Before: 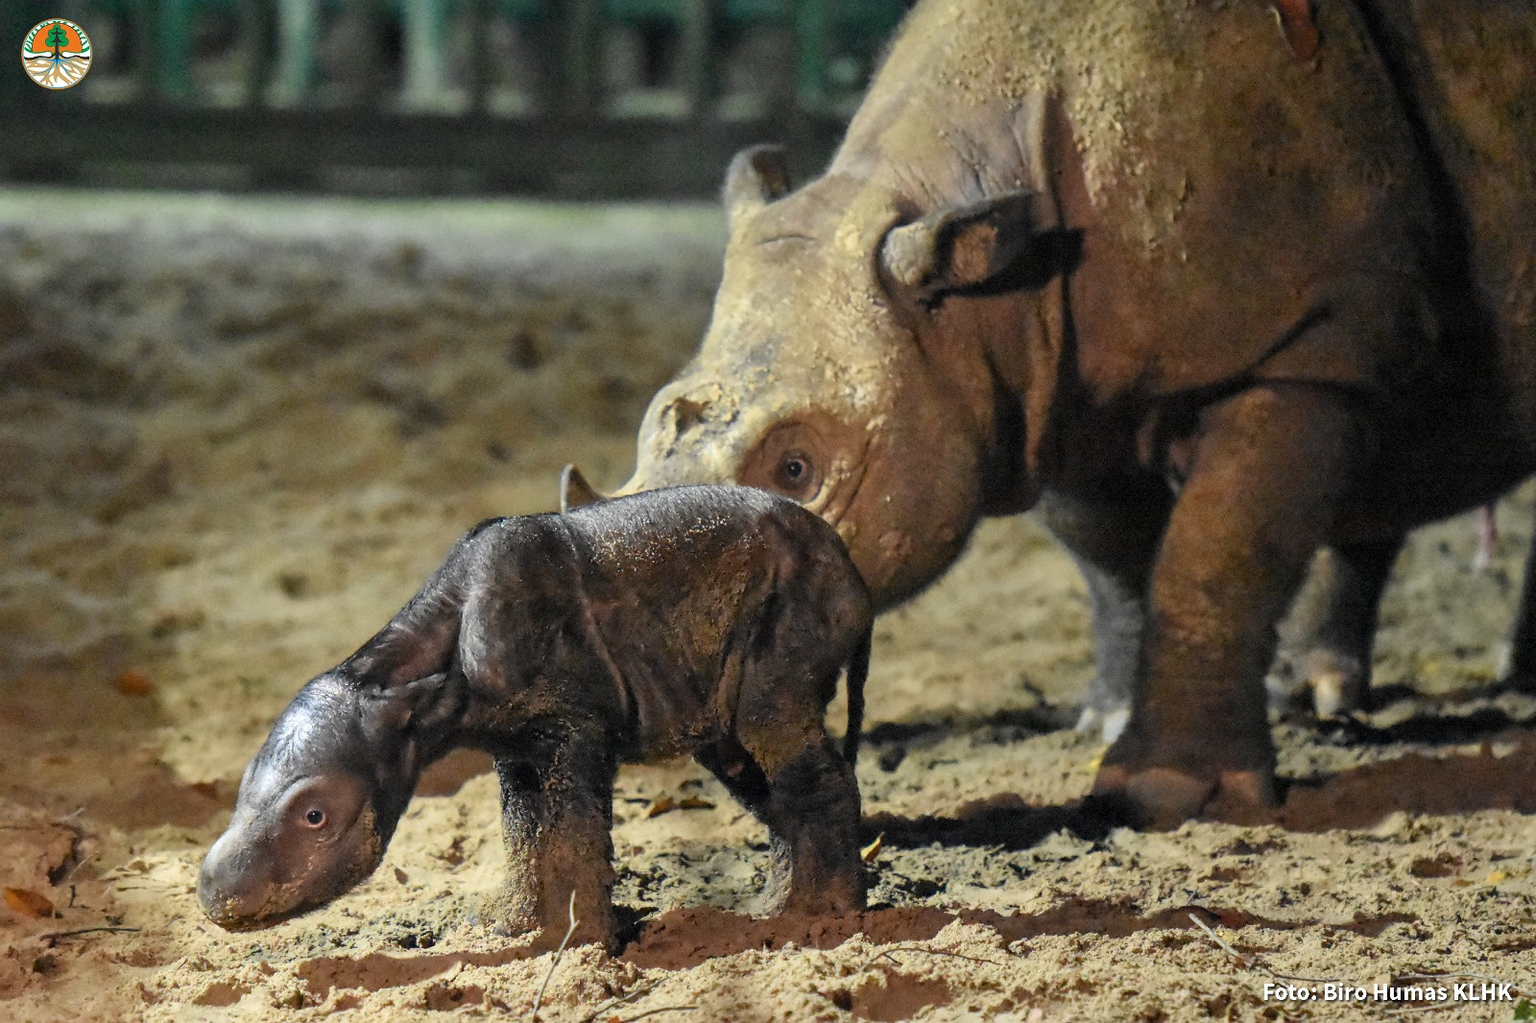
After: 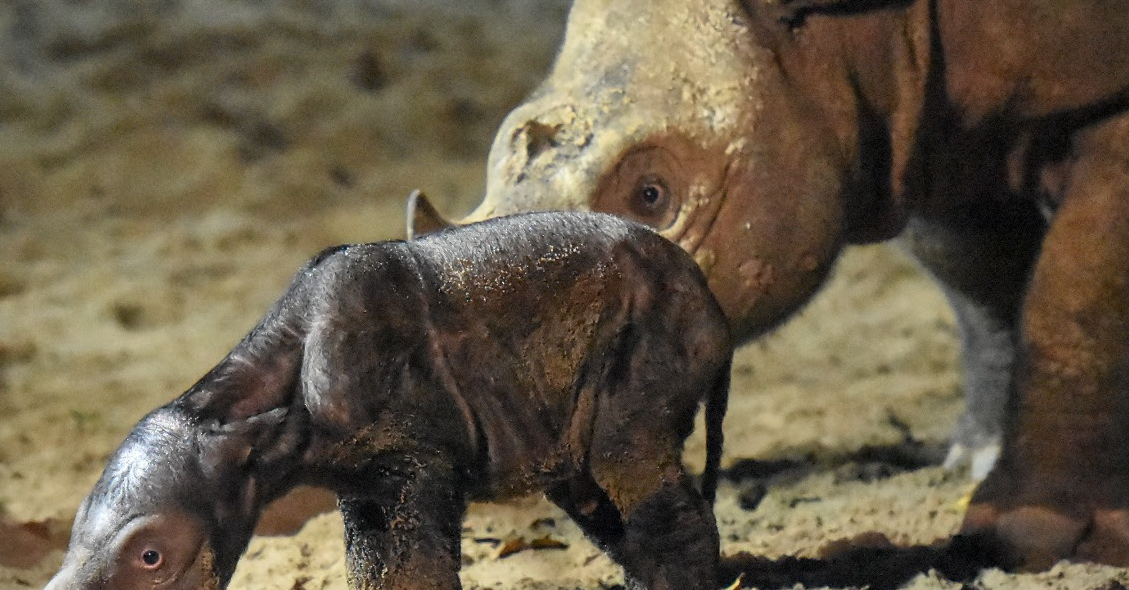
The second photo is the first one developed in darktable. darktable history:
crop: left 11.123%, top 27.61%, right 18.3%, bottom 17.034%
vignetting: fall-off start 100%, brightness -0.282, width/height ratio 1.31
